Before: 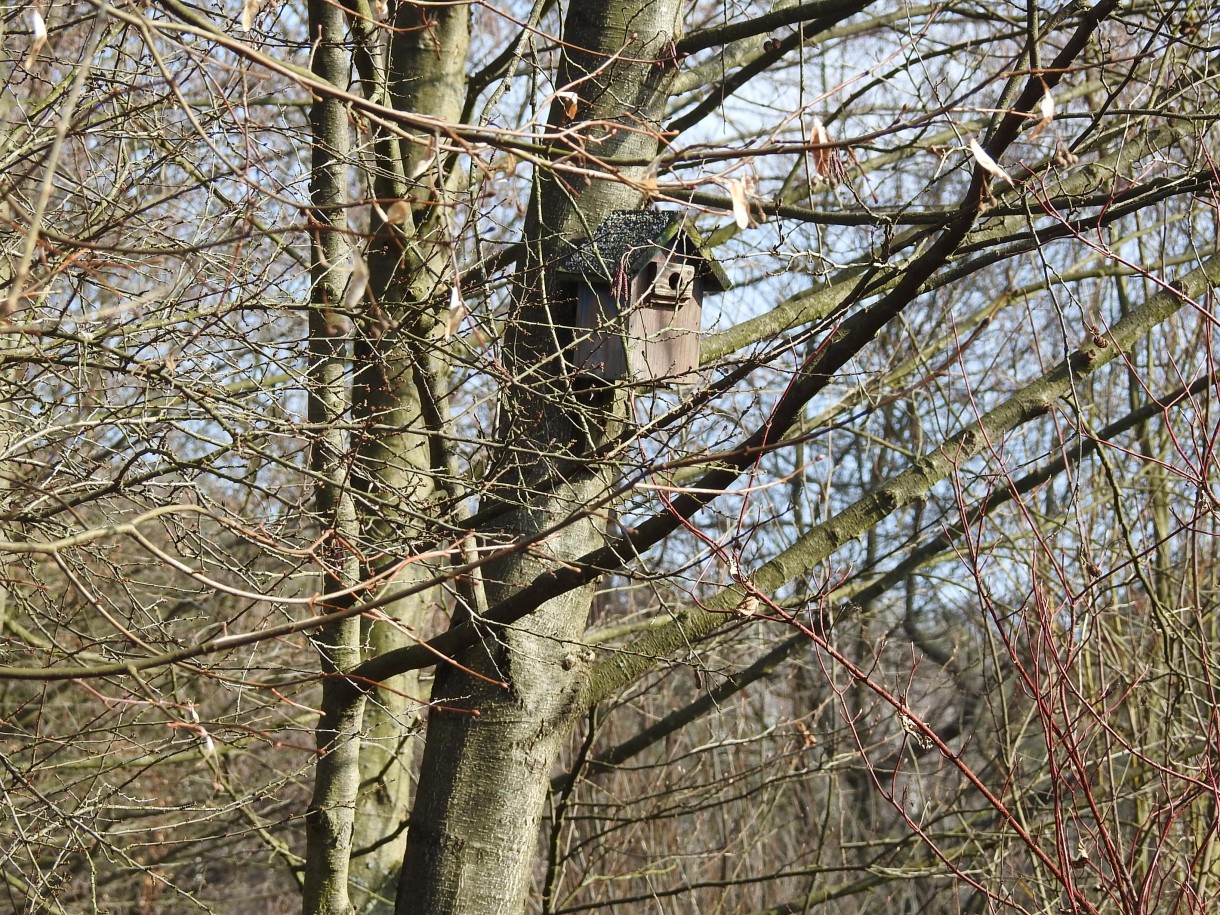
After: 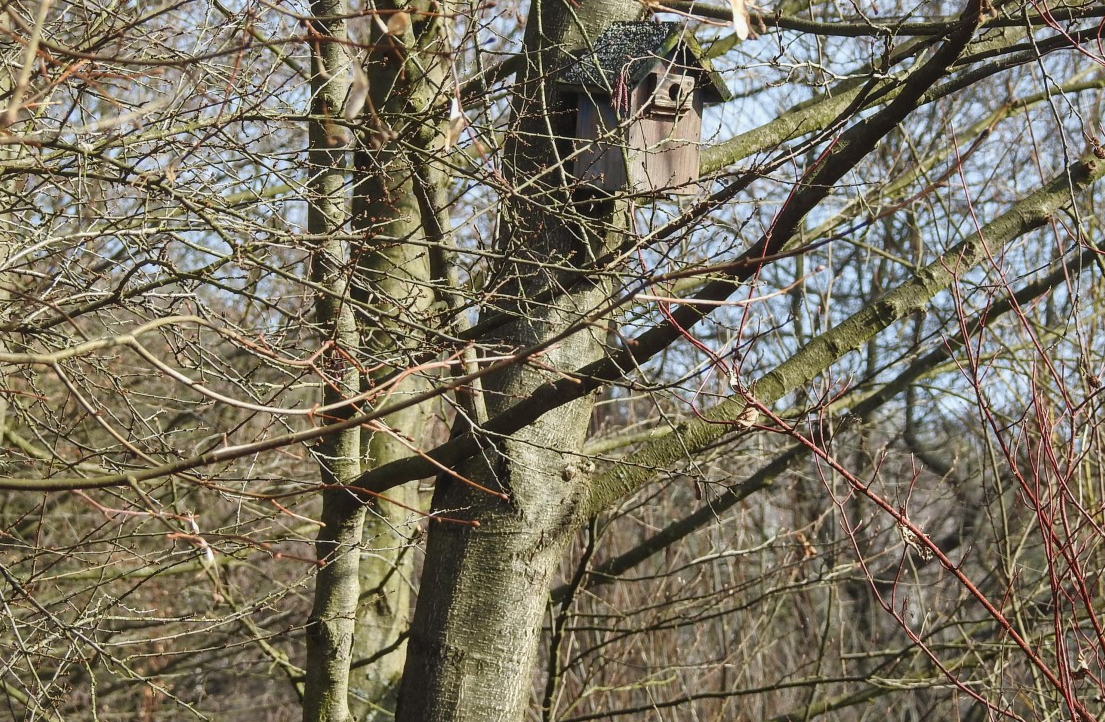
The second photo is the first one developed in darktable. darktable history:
crop: top 20.676%, right 9.357%, bottom 0.308%
local contrast: detail 109%
